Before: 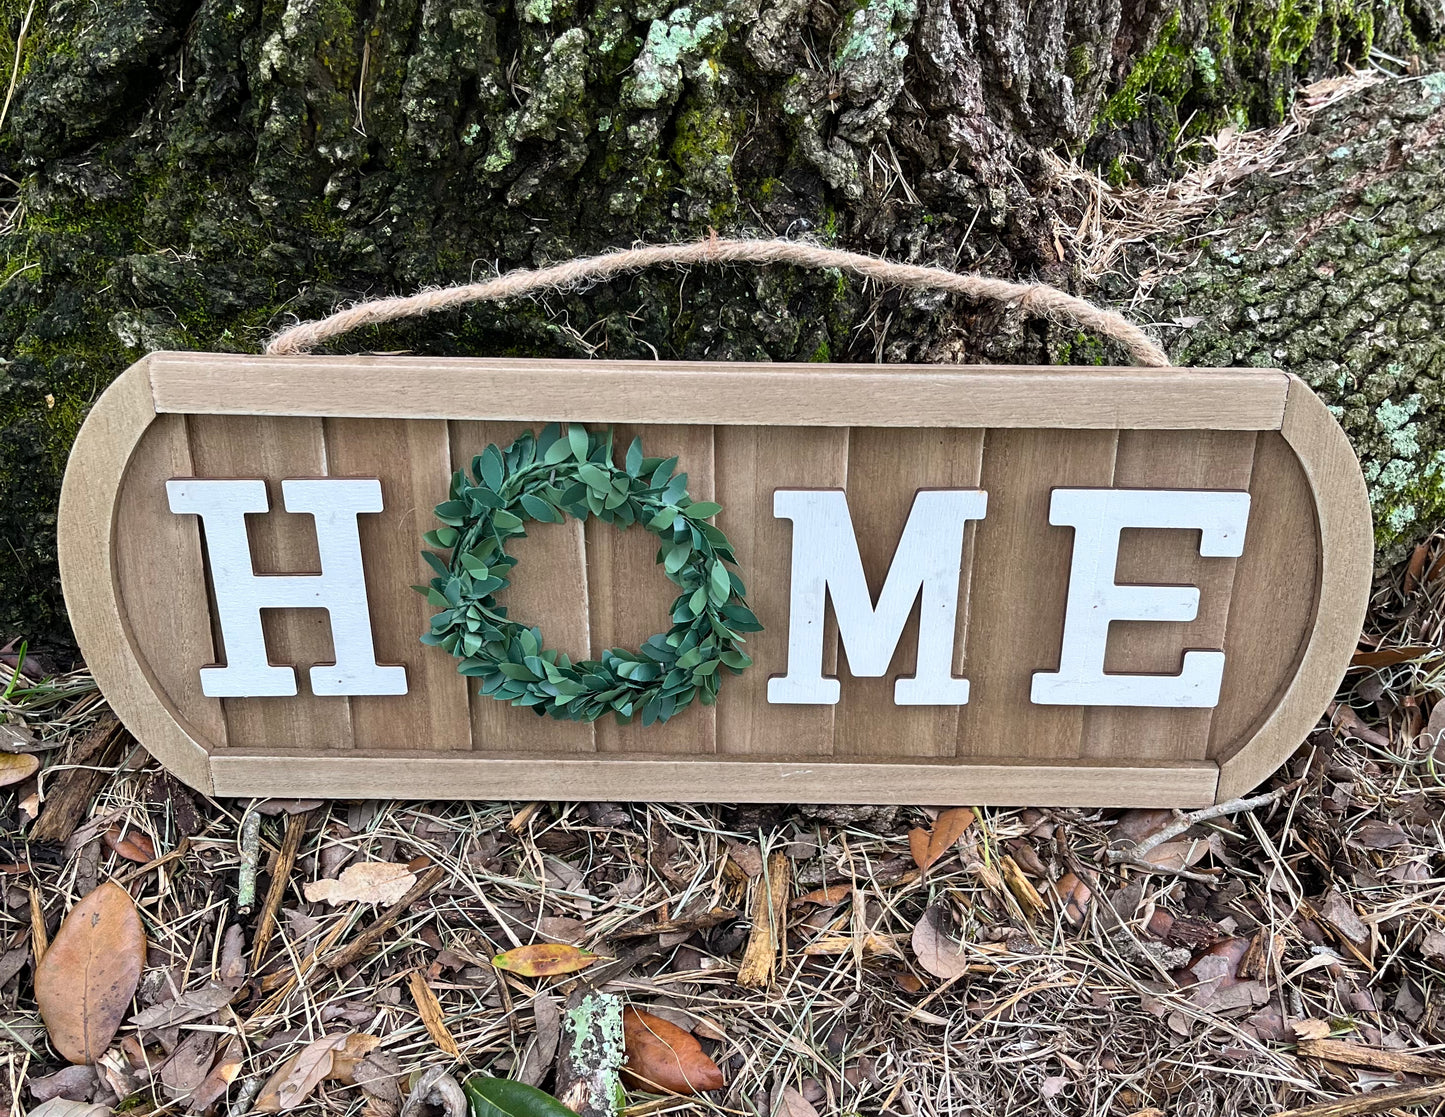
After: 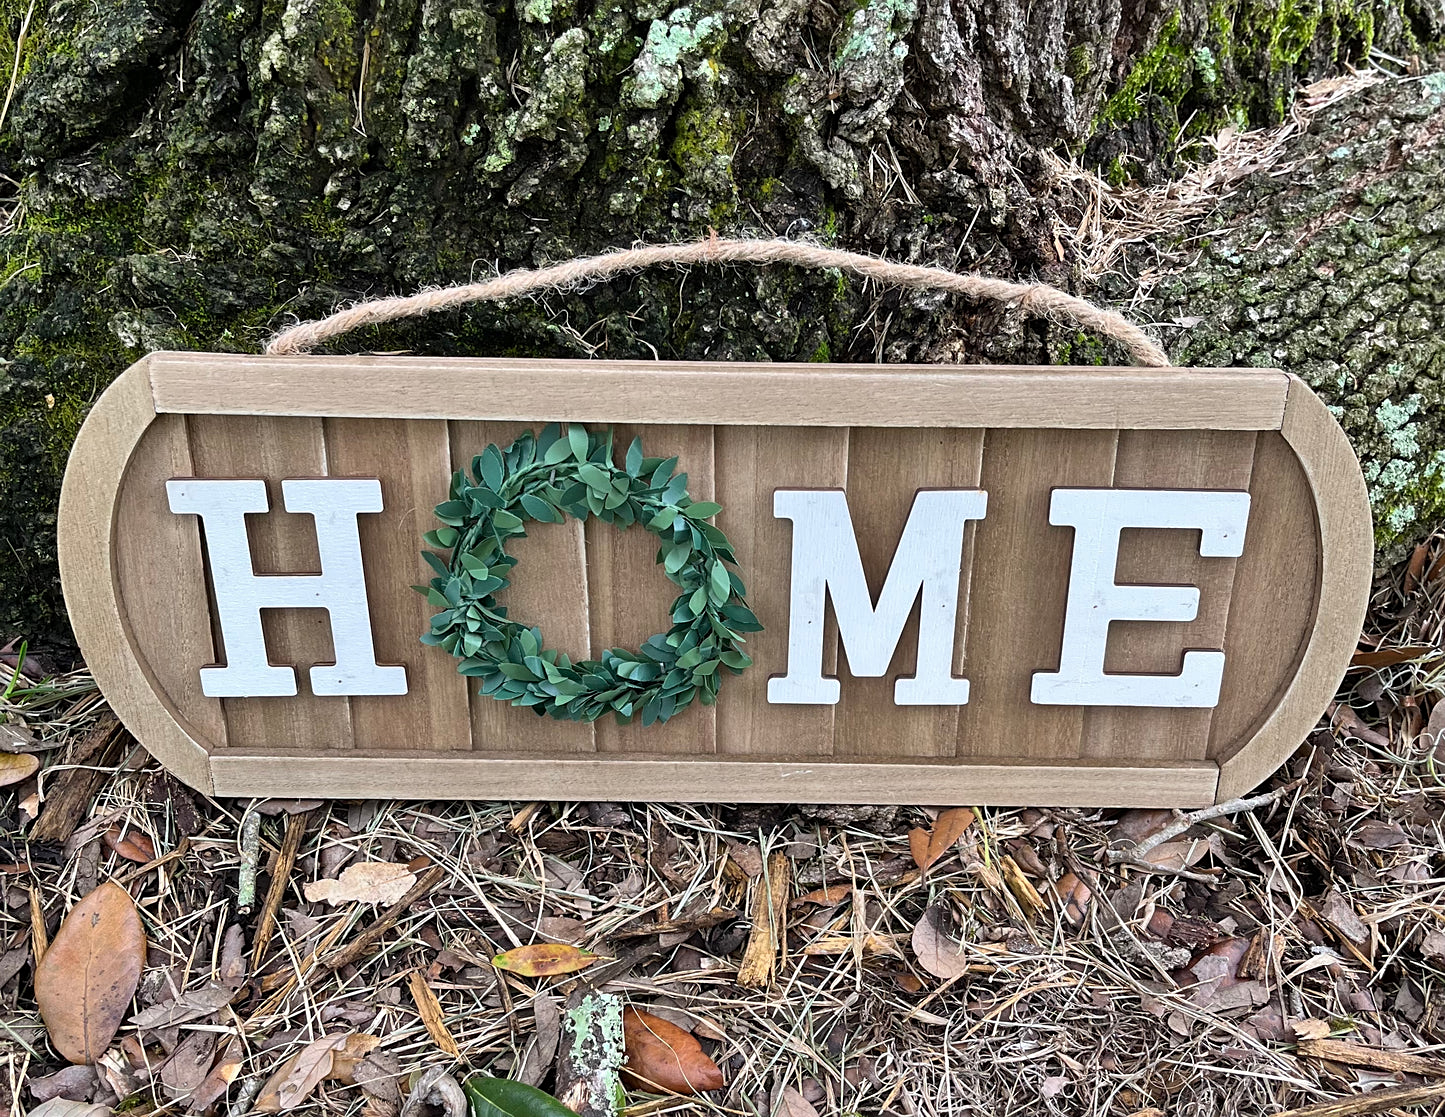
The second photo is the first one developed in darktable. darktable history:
sharpen: amount 0.2
shadows and highlights: soften with gaussian
